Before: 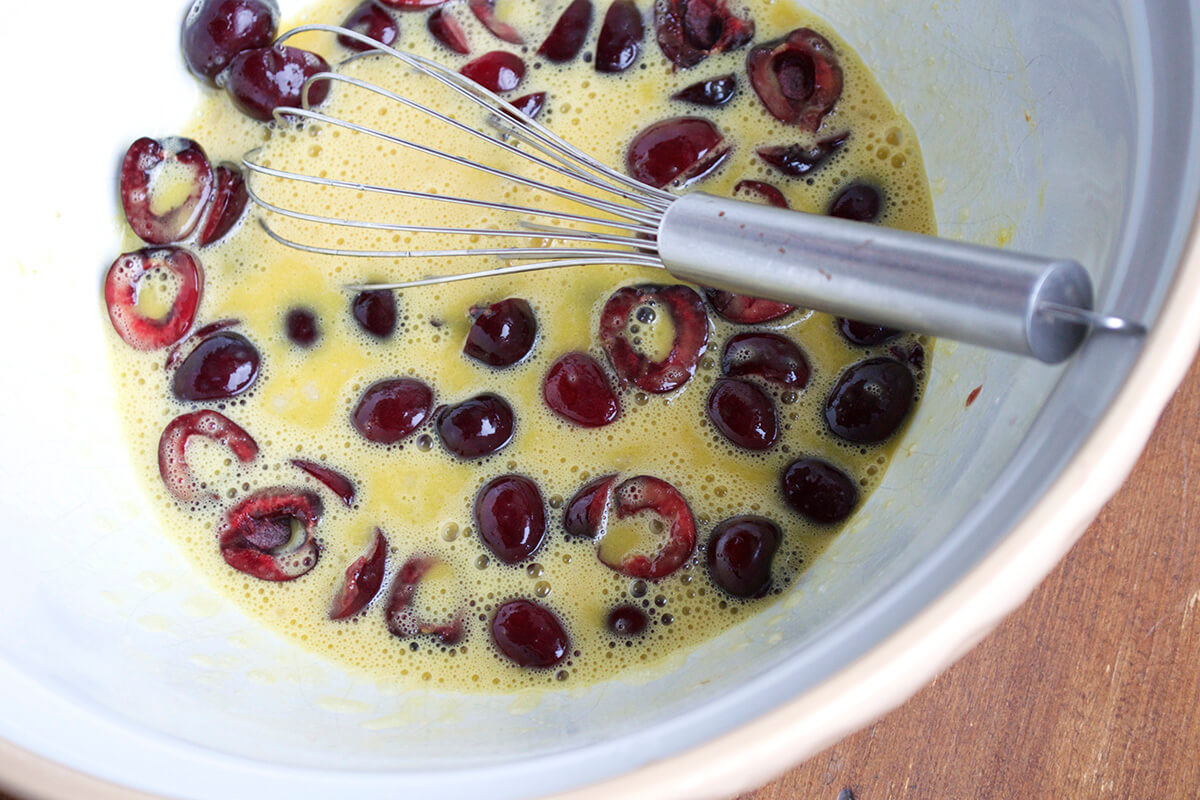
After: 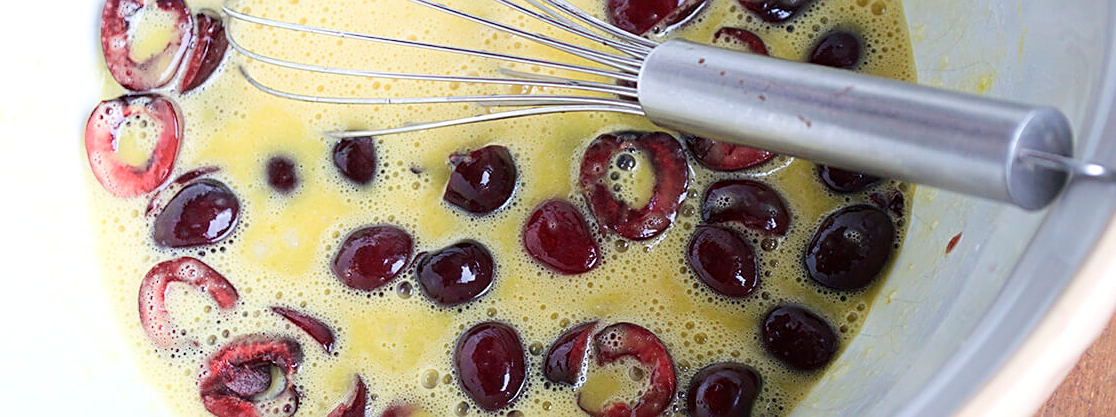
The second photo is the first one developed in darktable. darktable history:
sharpen: on, module defaults
shadows and highlights: shadows -40.15, highlights 62.88, soften with gaussian
crop: left 1.744%, top 19.225%, right 5.069%, bottom 28.357%
